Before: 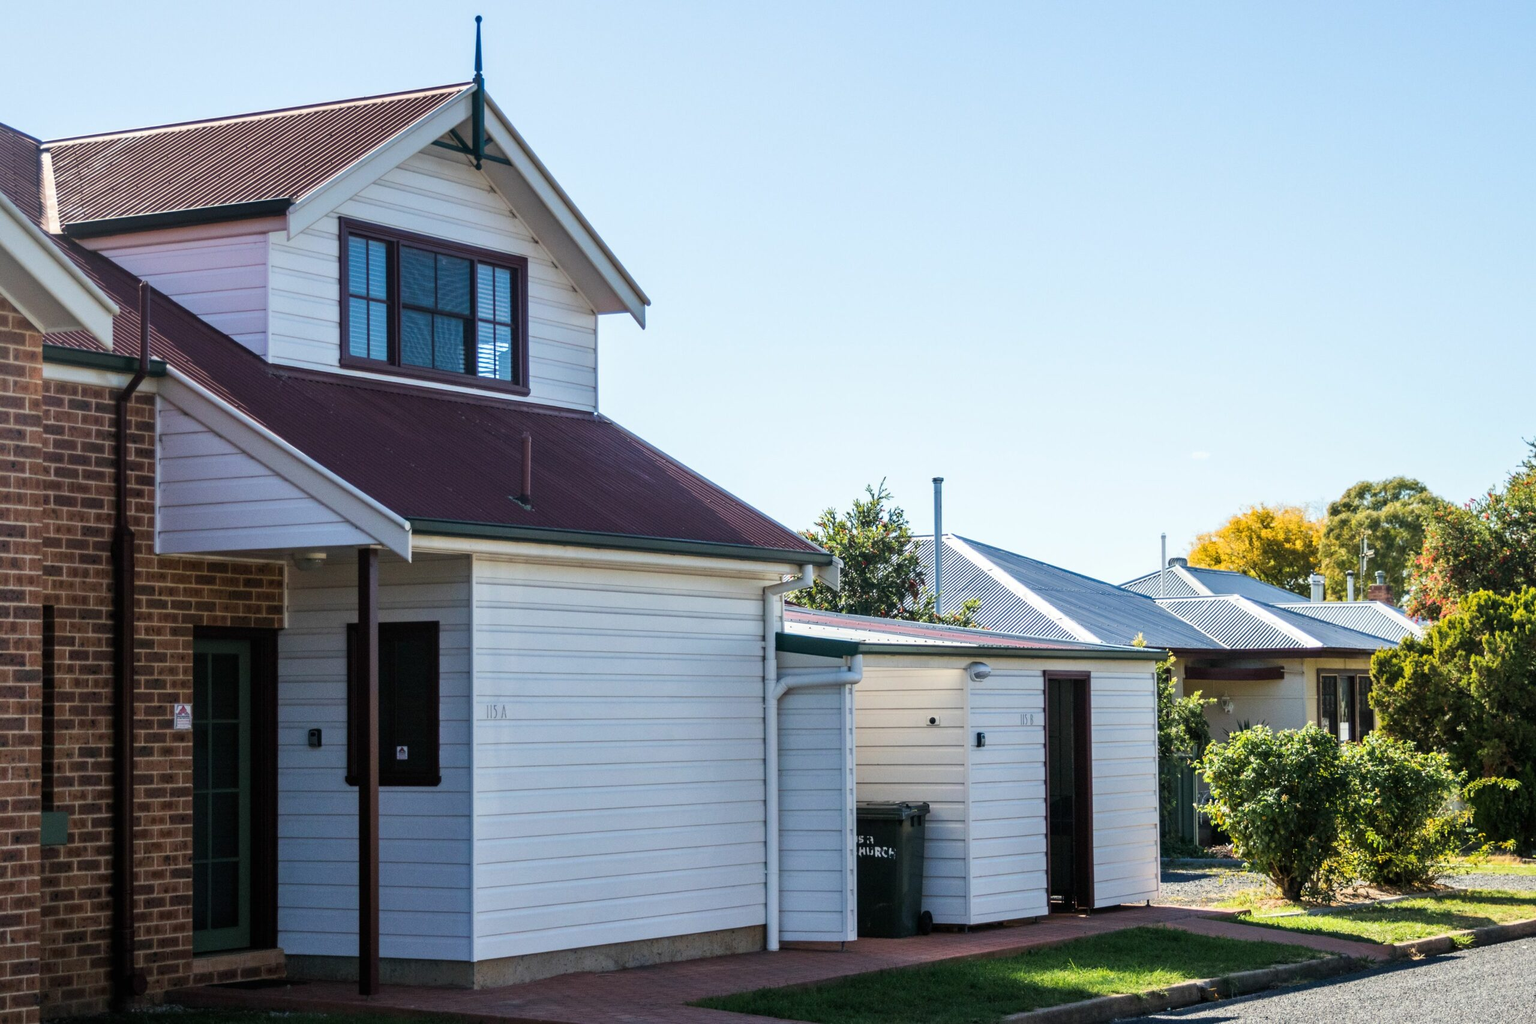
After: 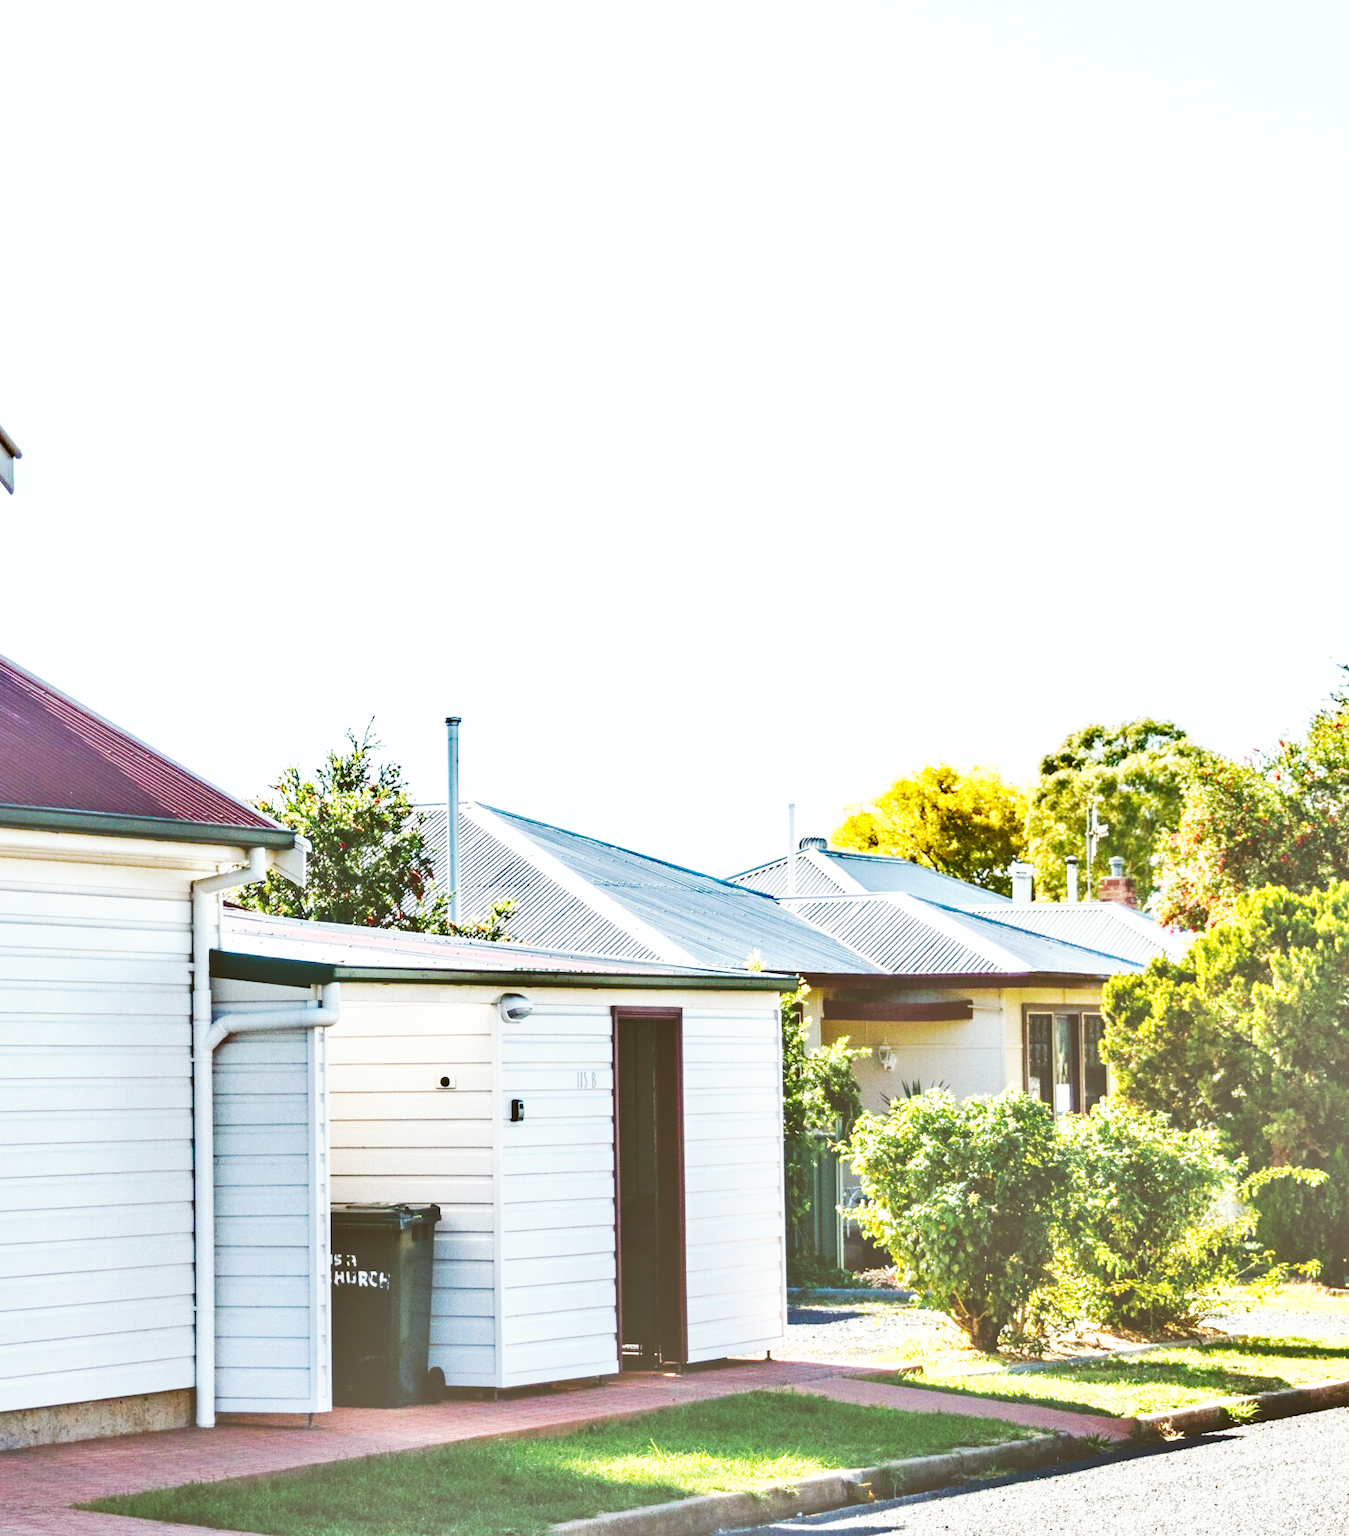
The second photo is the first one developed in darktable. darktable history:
shadows and highlights: shadows 59.69, soften with gaussian
tone equalizer: -7 EV 0.156 EV, -6 EV 0.593 EV, -5 EV 1.17 EV, -4 EV 1.3 EV, -3 EV 1.18 EV, -2 EV 0.6 EV, -1 EV 0.158 EV
crop: left 41.419%
sharpen: radius 2.884, amount 0.858, threshold 47.196
color correction: highlights a* -0.571, highlights b* 0.178, shadows a* 5.03, shadows b* 20.25
exposure: black level correction -0.04, exposure 0.064 EV, compensate highlight preservation false
base curve: curves: ch0 [(0, 0.015) (0.085, 0.116) (0.134, 0.298) (0.19, 0.545) (0.296, 0.764) (0.599, 0.982) (1, 1)], preserve colors none
